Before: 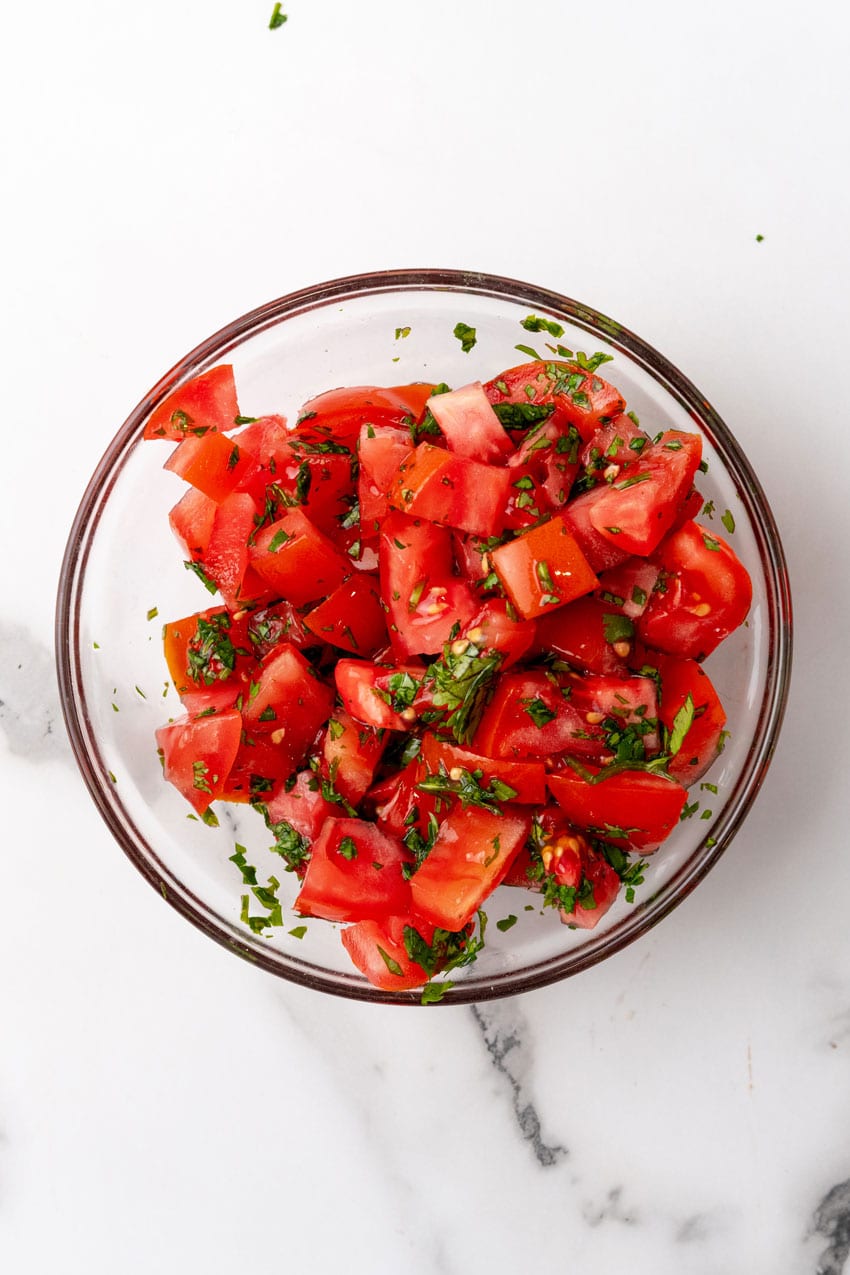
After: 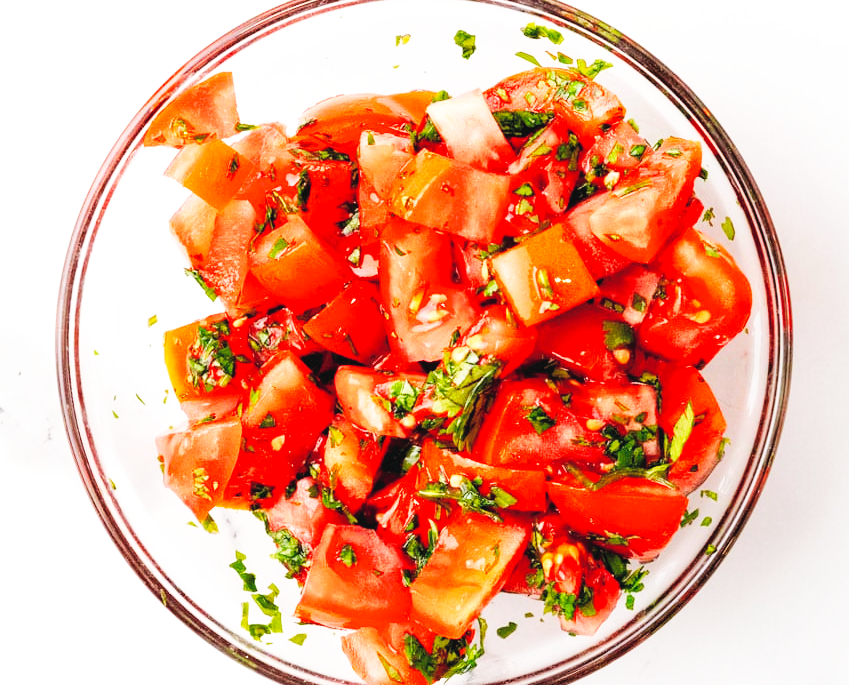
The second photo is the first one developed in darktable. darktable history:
crop and rotate: top 23.043%, bottom 23.213%
contrast brightness saturation: brightness 0.141
base curve: curves: ch0 [(0, 0.003) (0.001, 0.002) (0.006, 0.004) (0.02, 0.022) (0.048, 0.086) (0.094, 0.234) (0.162, 0.431) (0.258, 0.629) (0.385, 0.8) (0.548, 0.918) (0.751, 0.988) (1, 1)], preserve colors none
